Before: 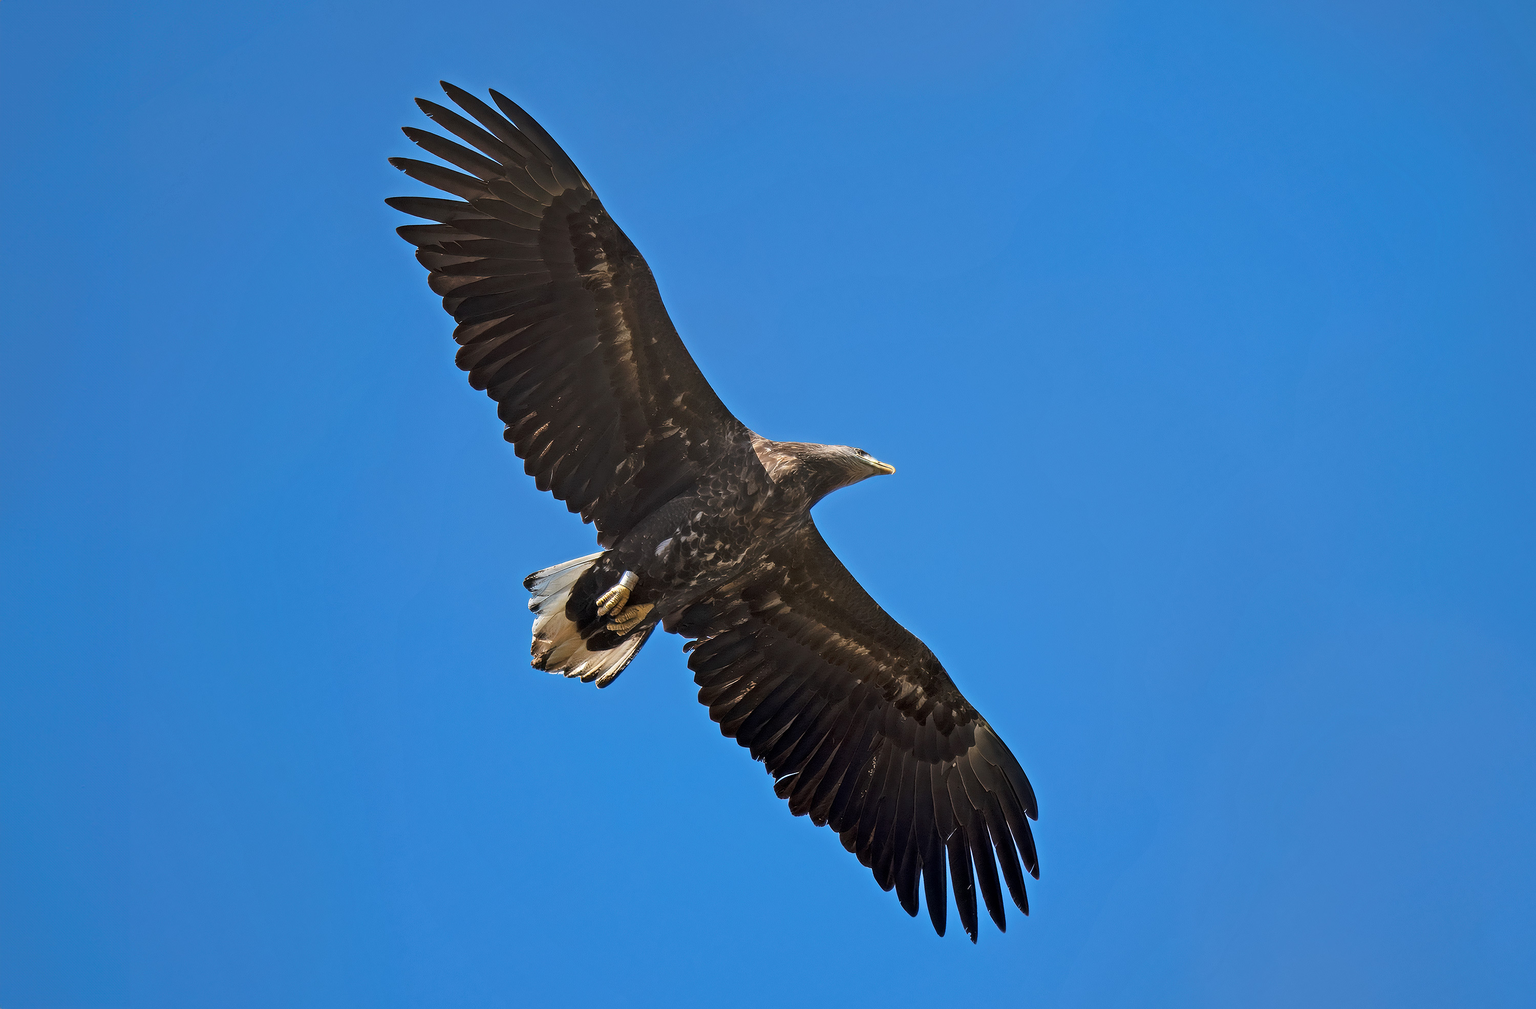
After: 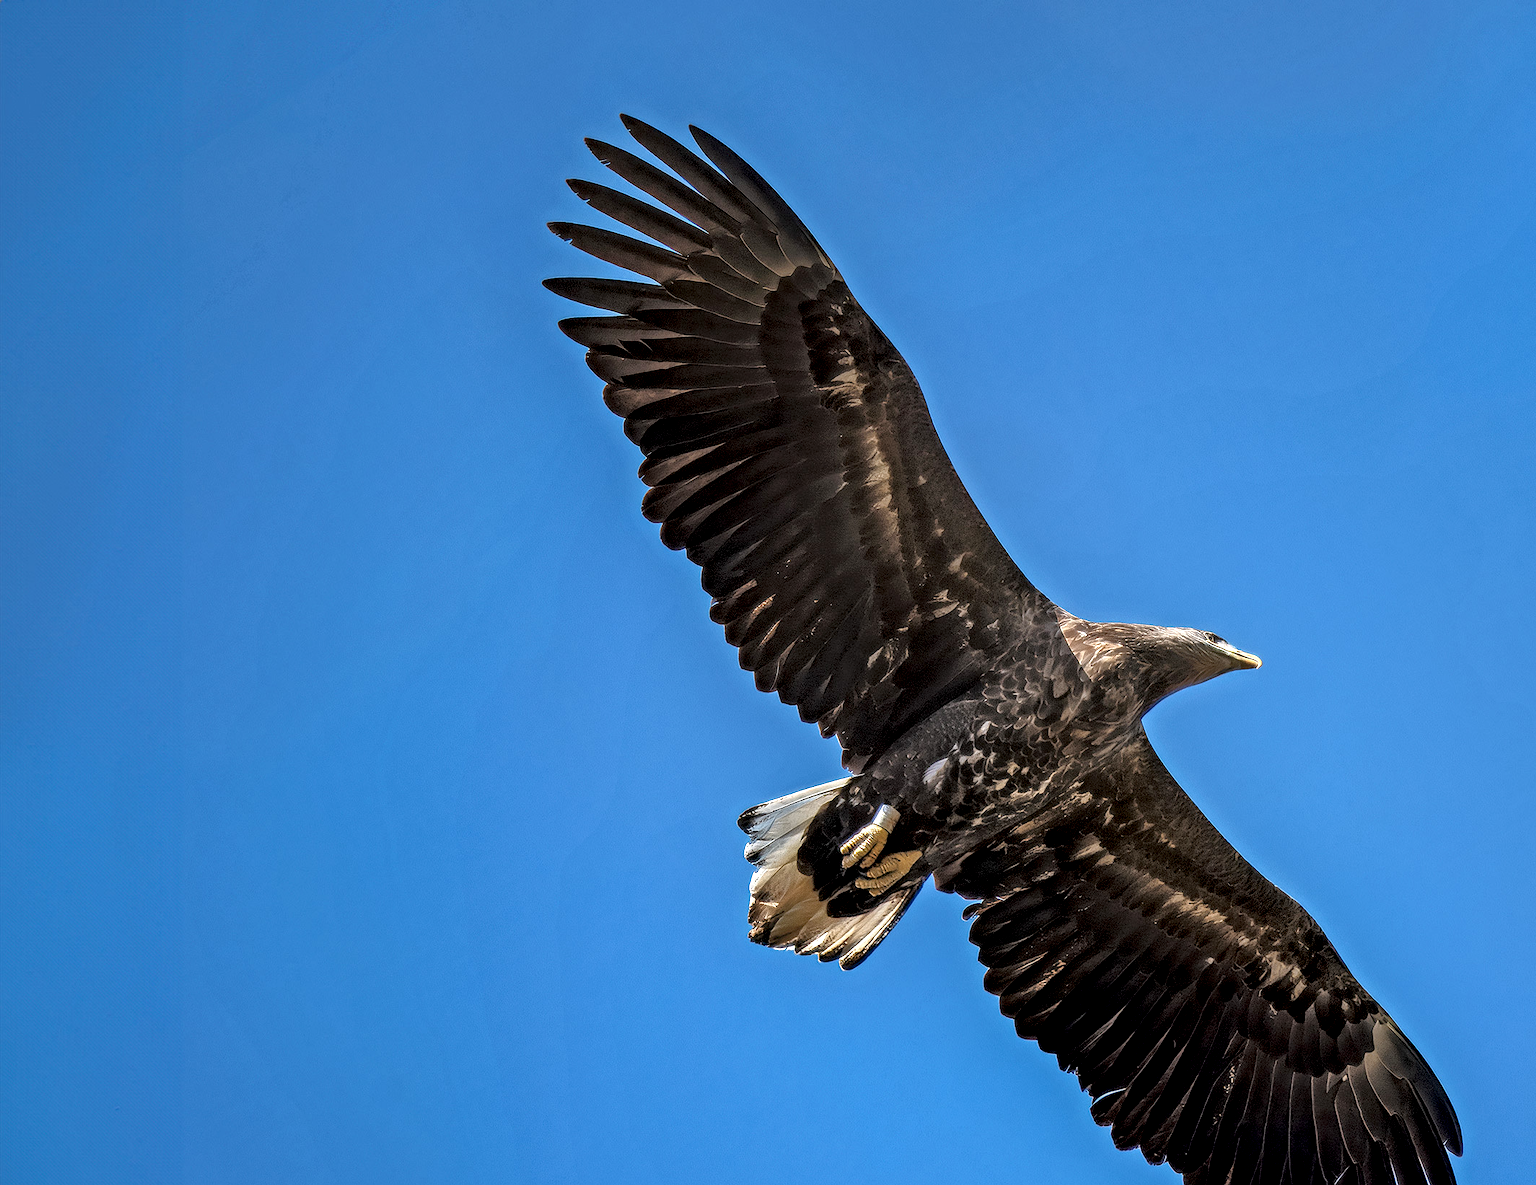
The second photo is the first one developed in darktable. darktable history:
tone equalizer: -8 EV -0.508 EV, -7 EV -0.322 EV, -6 EV -0.059 EV, -5 EV 0.382 EV, -4 EV 0.985 EV, -3 EV 0.807 EV, -2 EV -0.011 EV, -1 EV 0.136 EV, +0 EV -0.019 EV, mask exposure compensation -0.505 EV
crop: right 29.03%, bottom 16.601%
local contrast: highlights 64%, shadows 54%, detail 168%, midtone range 0.513
